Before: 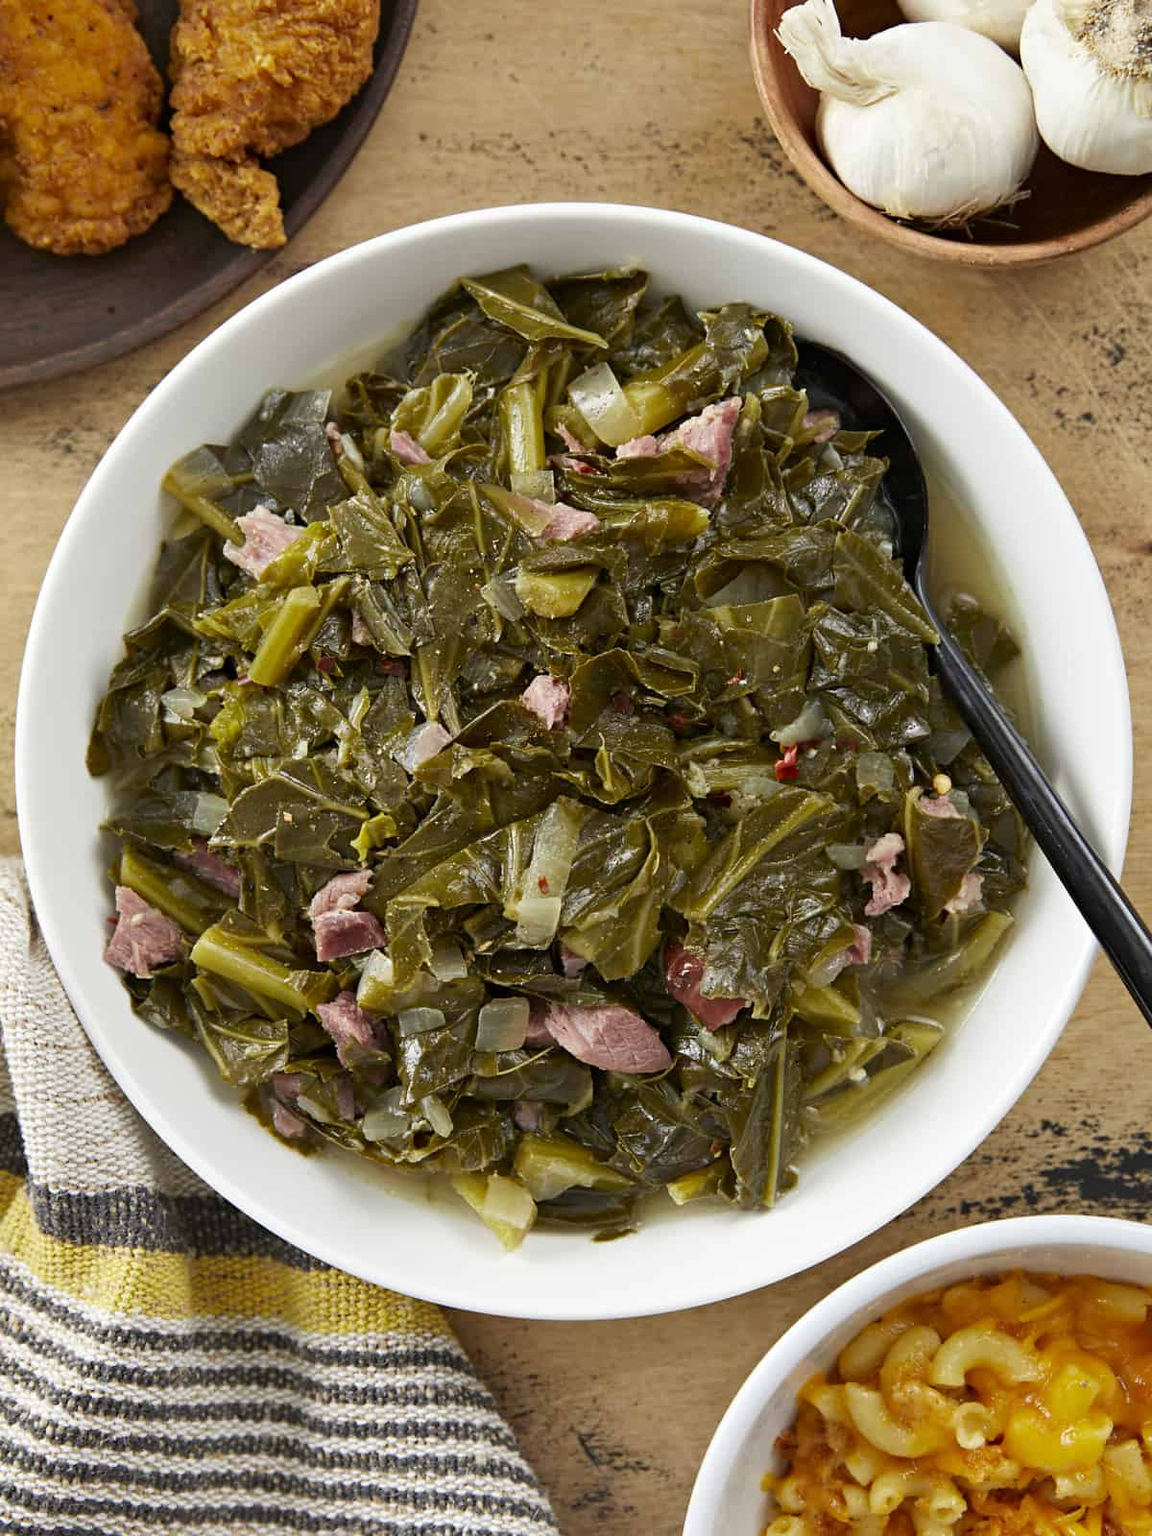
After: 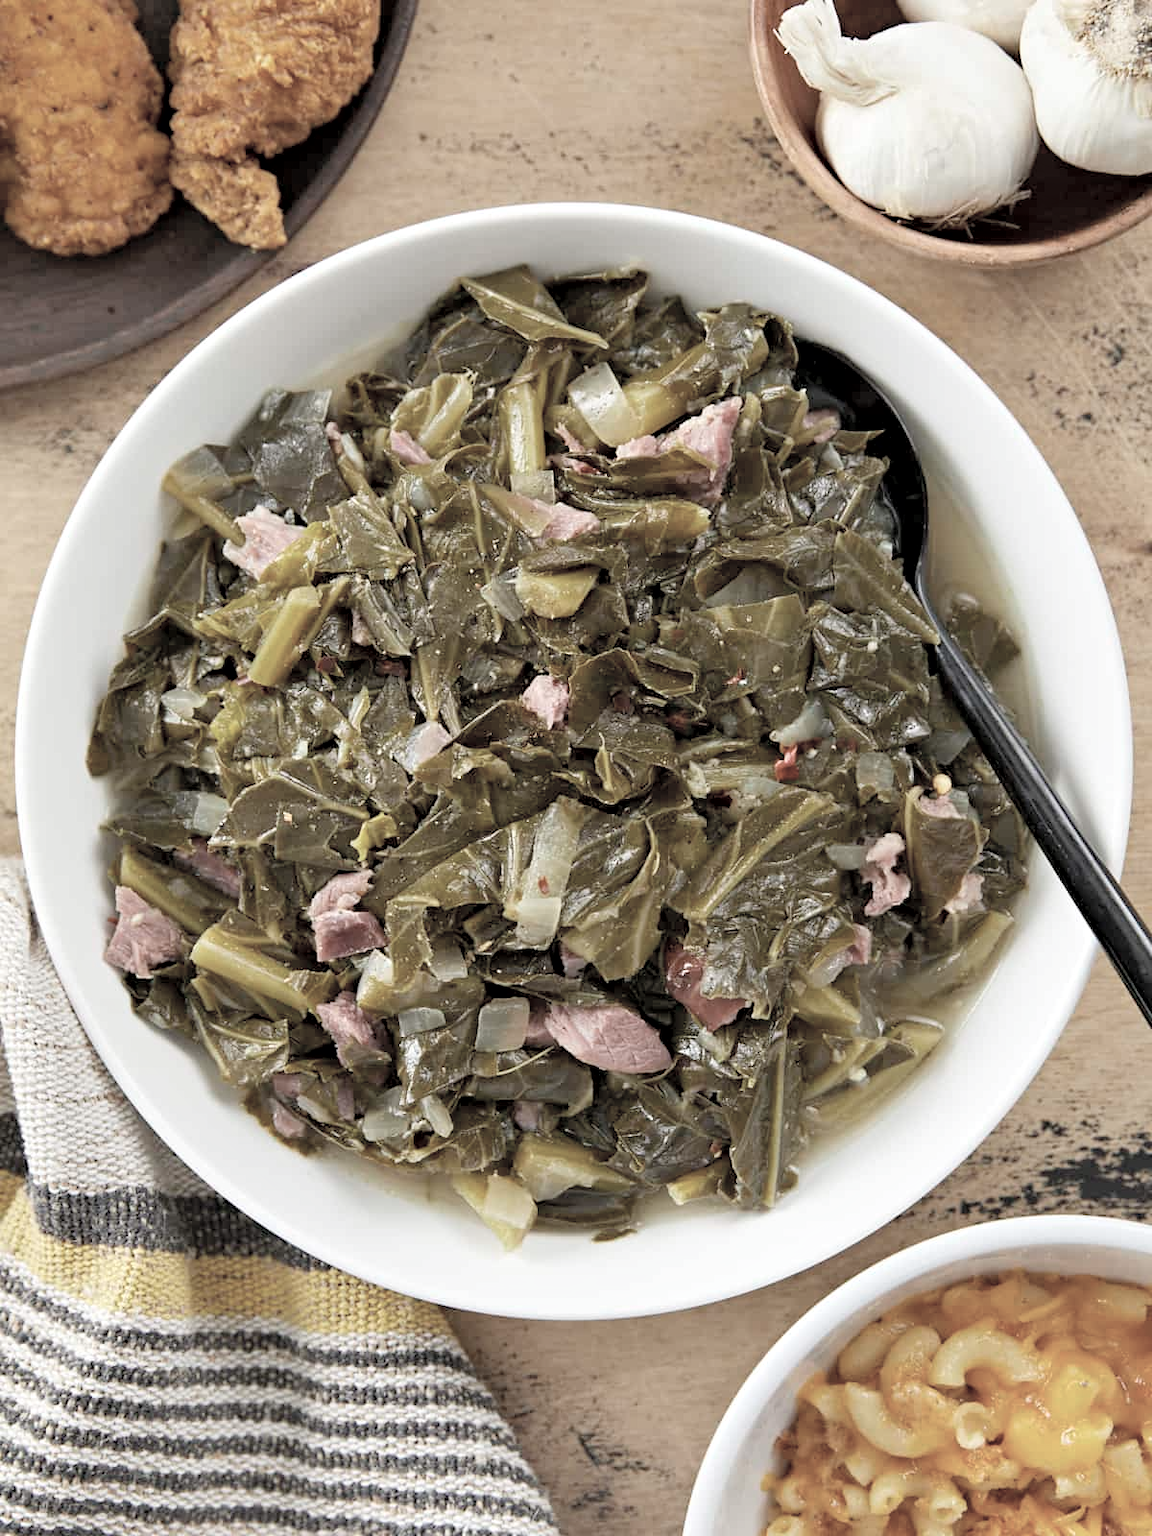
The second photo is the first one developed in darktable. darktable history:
contrast equalizer: y [[0.6 ×6], [0.55 ×6], [0 ×6], [0 ×6], [0 ×6]], mix 0.161
contrast brightness saturation: brightness 0.185, saturation -0.505
